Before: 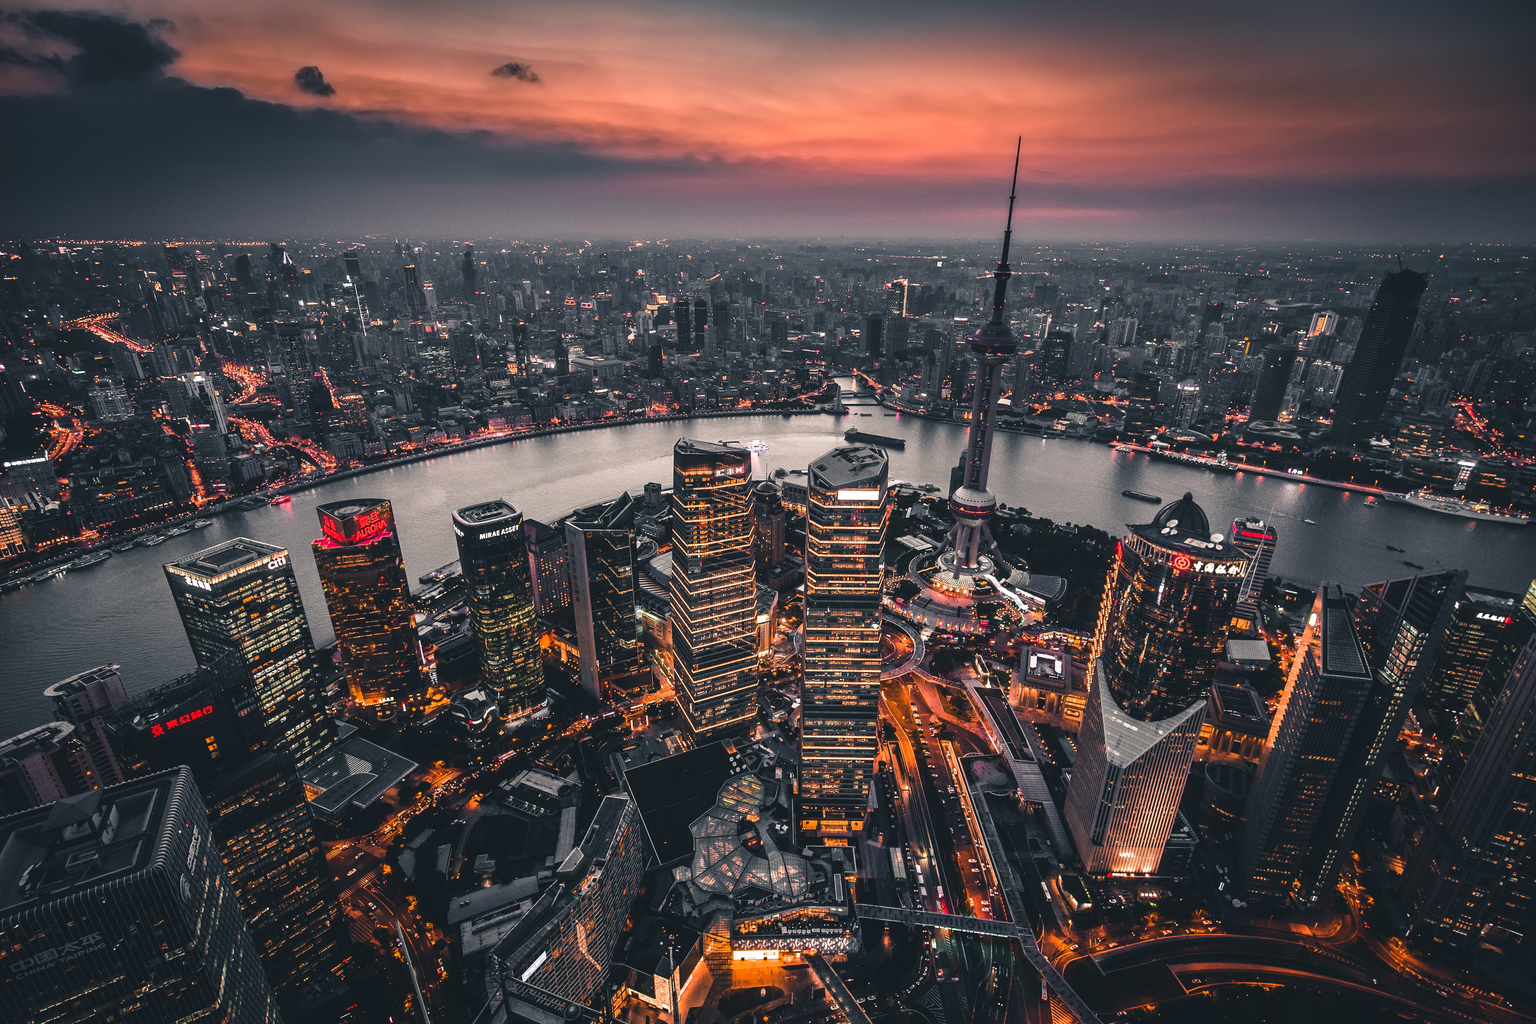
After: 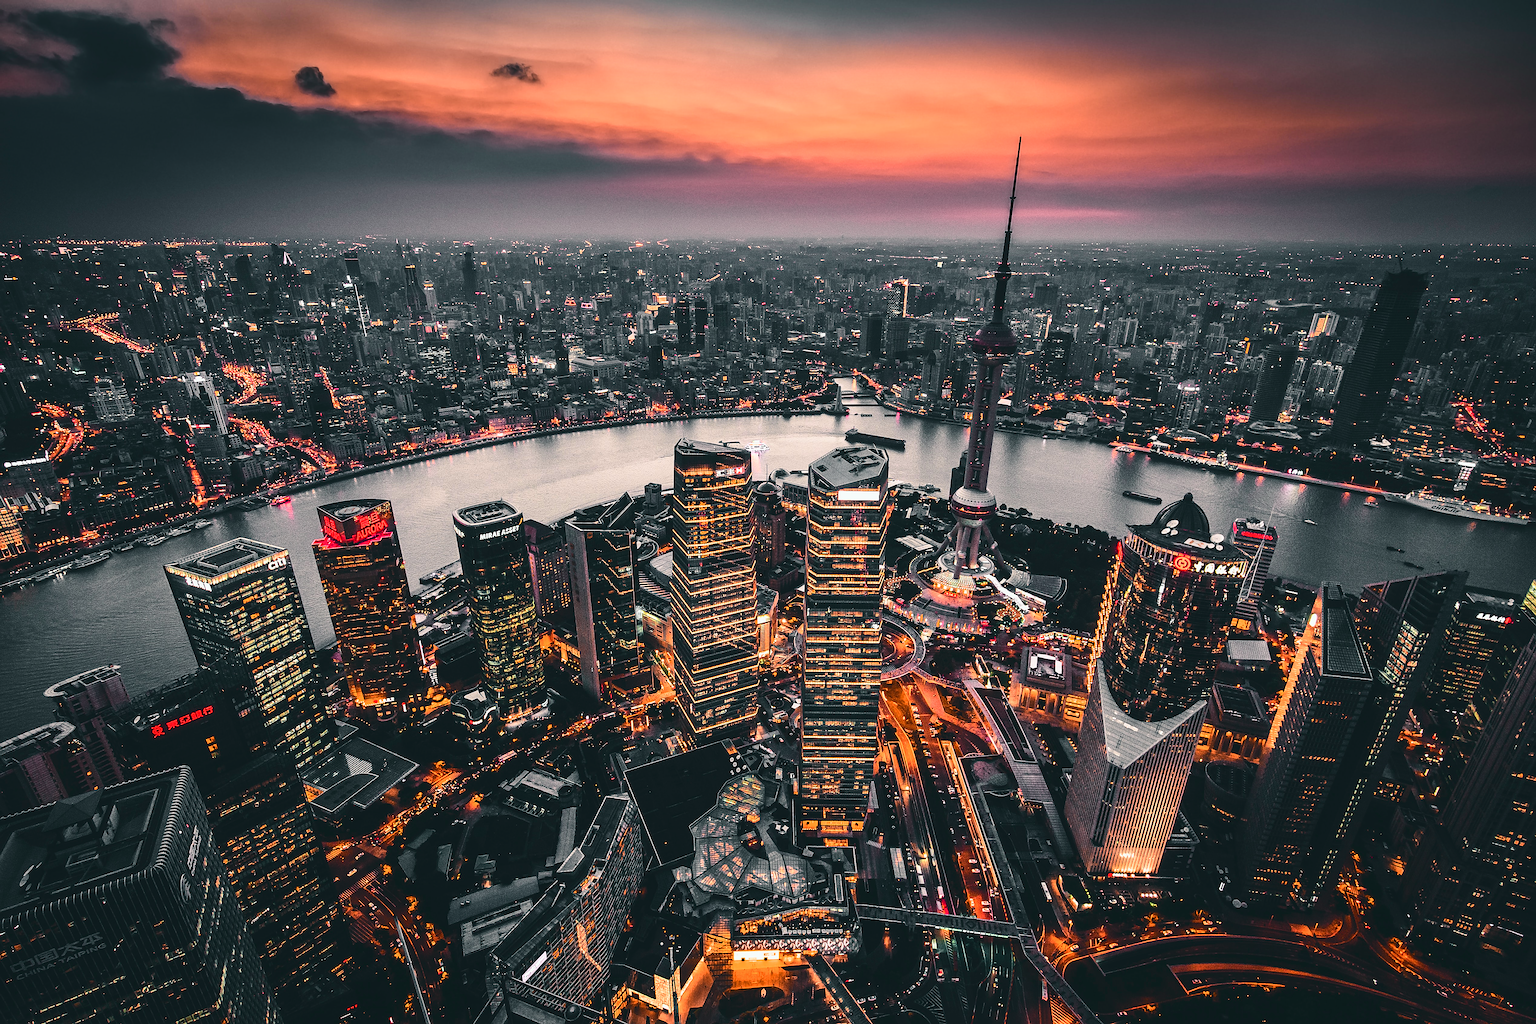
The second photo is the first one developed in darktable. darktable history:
tone curve: curves: ch0 [(0, 0.028) (0.037, 0.05) (0.123, 0.108) (0.19, 0.164) (0.269, 0.247) (0.475, 0.533) (0.595, 0.695) (0.718, 0.823) (0.855, 0.913) (1, 0.982)]; ch1 [(0, 0) (0.243, 0.245) (0.427, 0.41) (0.493, 0.481) (0.505, 0.502) (0.536, 0.545) (0.56, 0.582) (0.611, 0.644) (0.769, 0.807) (1, 1)]; ch2 [(0, 0) (0.249, 0.216) (0.349, 0.321) (0.424, 0.442) (0.476, 0.483) (0.498, 0.499) (0.517, 0.519) (0.532, 0.55) (0.569, 0.608) (0.614, 0.661) (0.706, 0.75) (0.808, 0.809) (0.991, 0.968)], color space Lab, independent channels, preserve colors none
sharpen: on, module defaults
